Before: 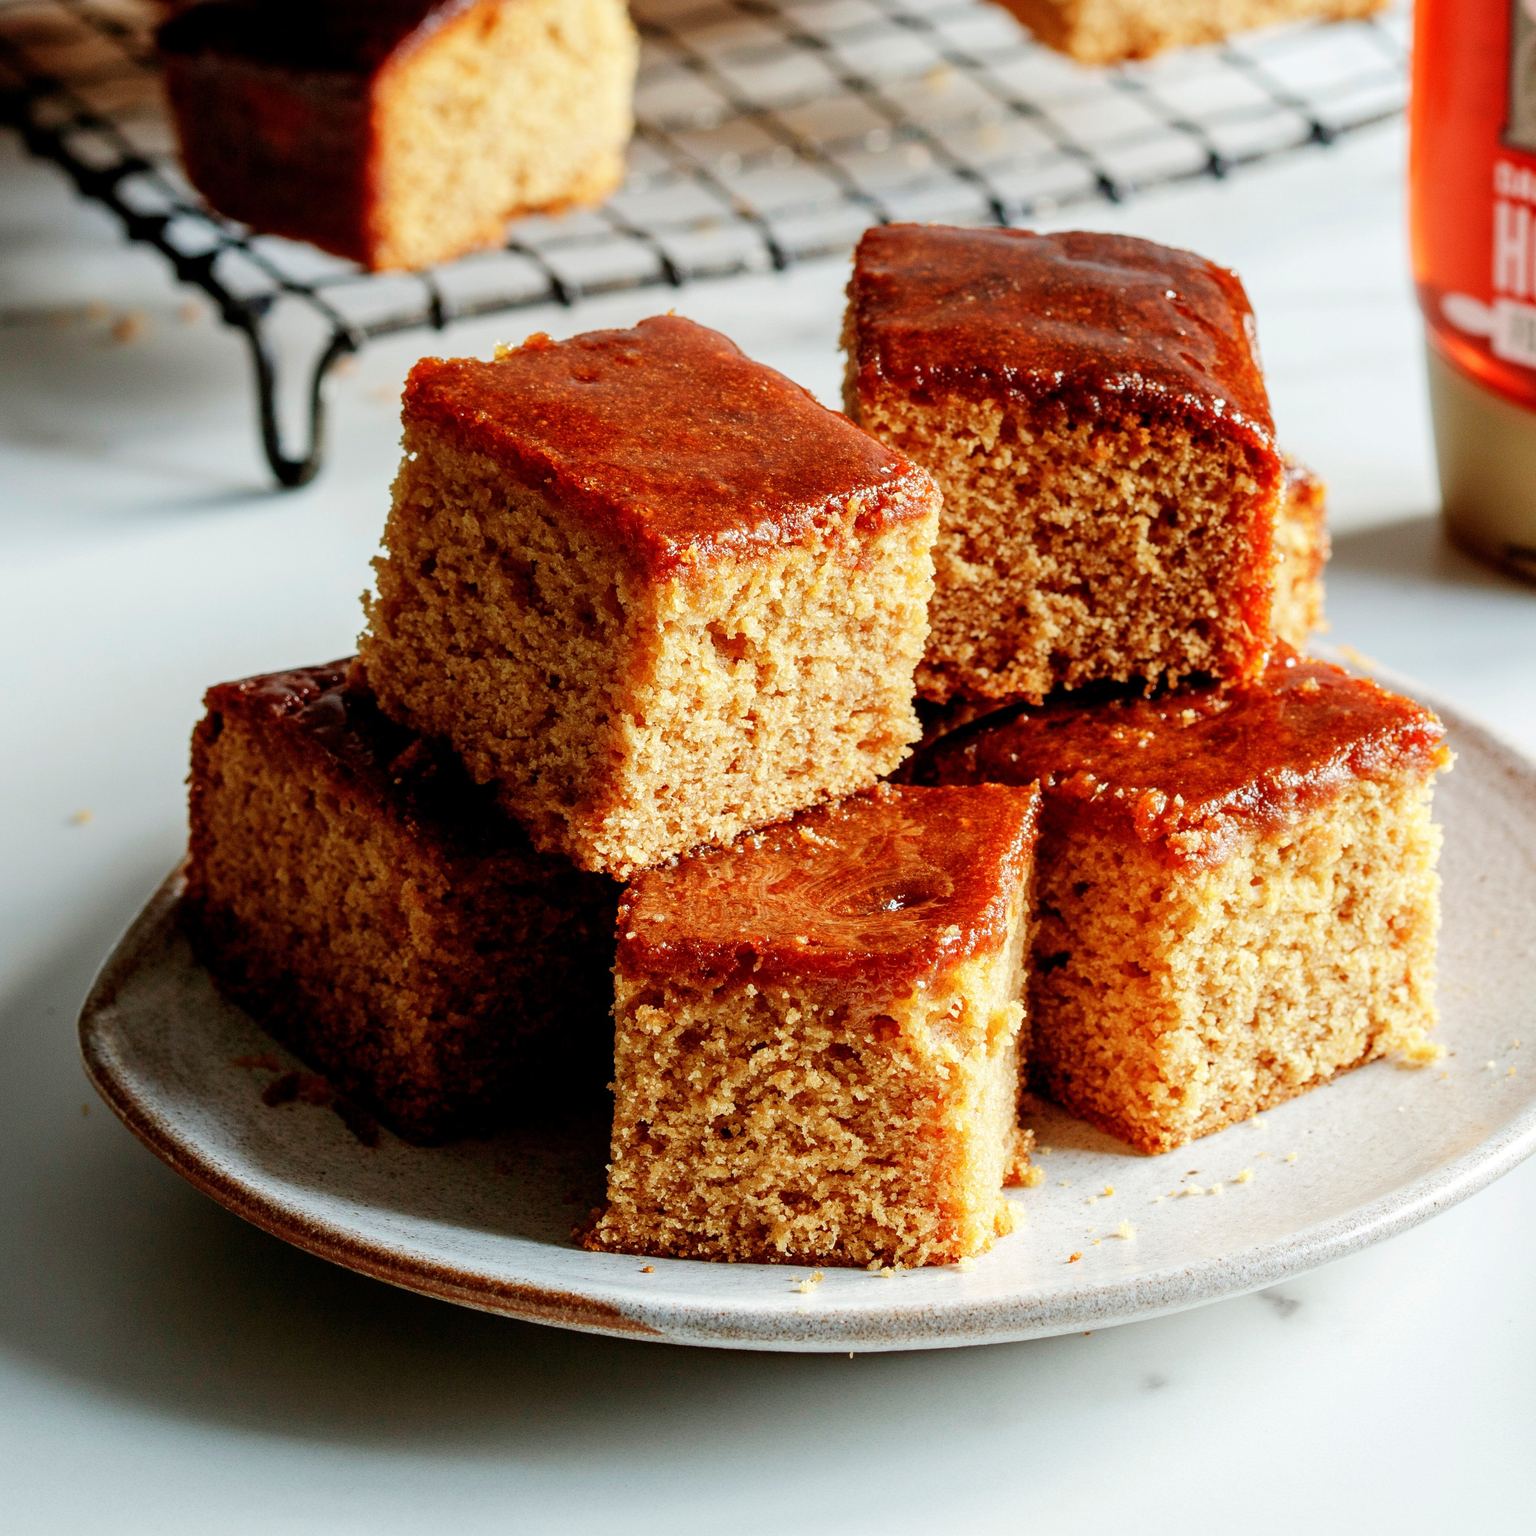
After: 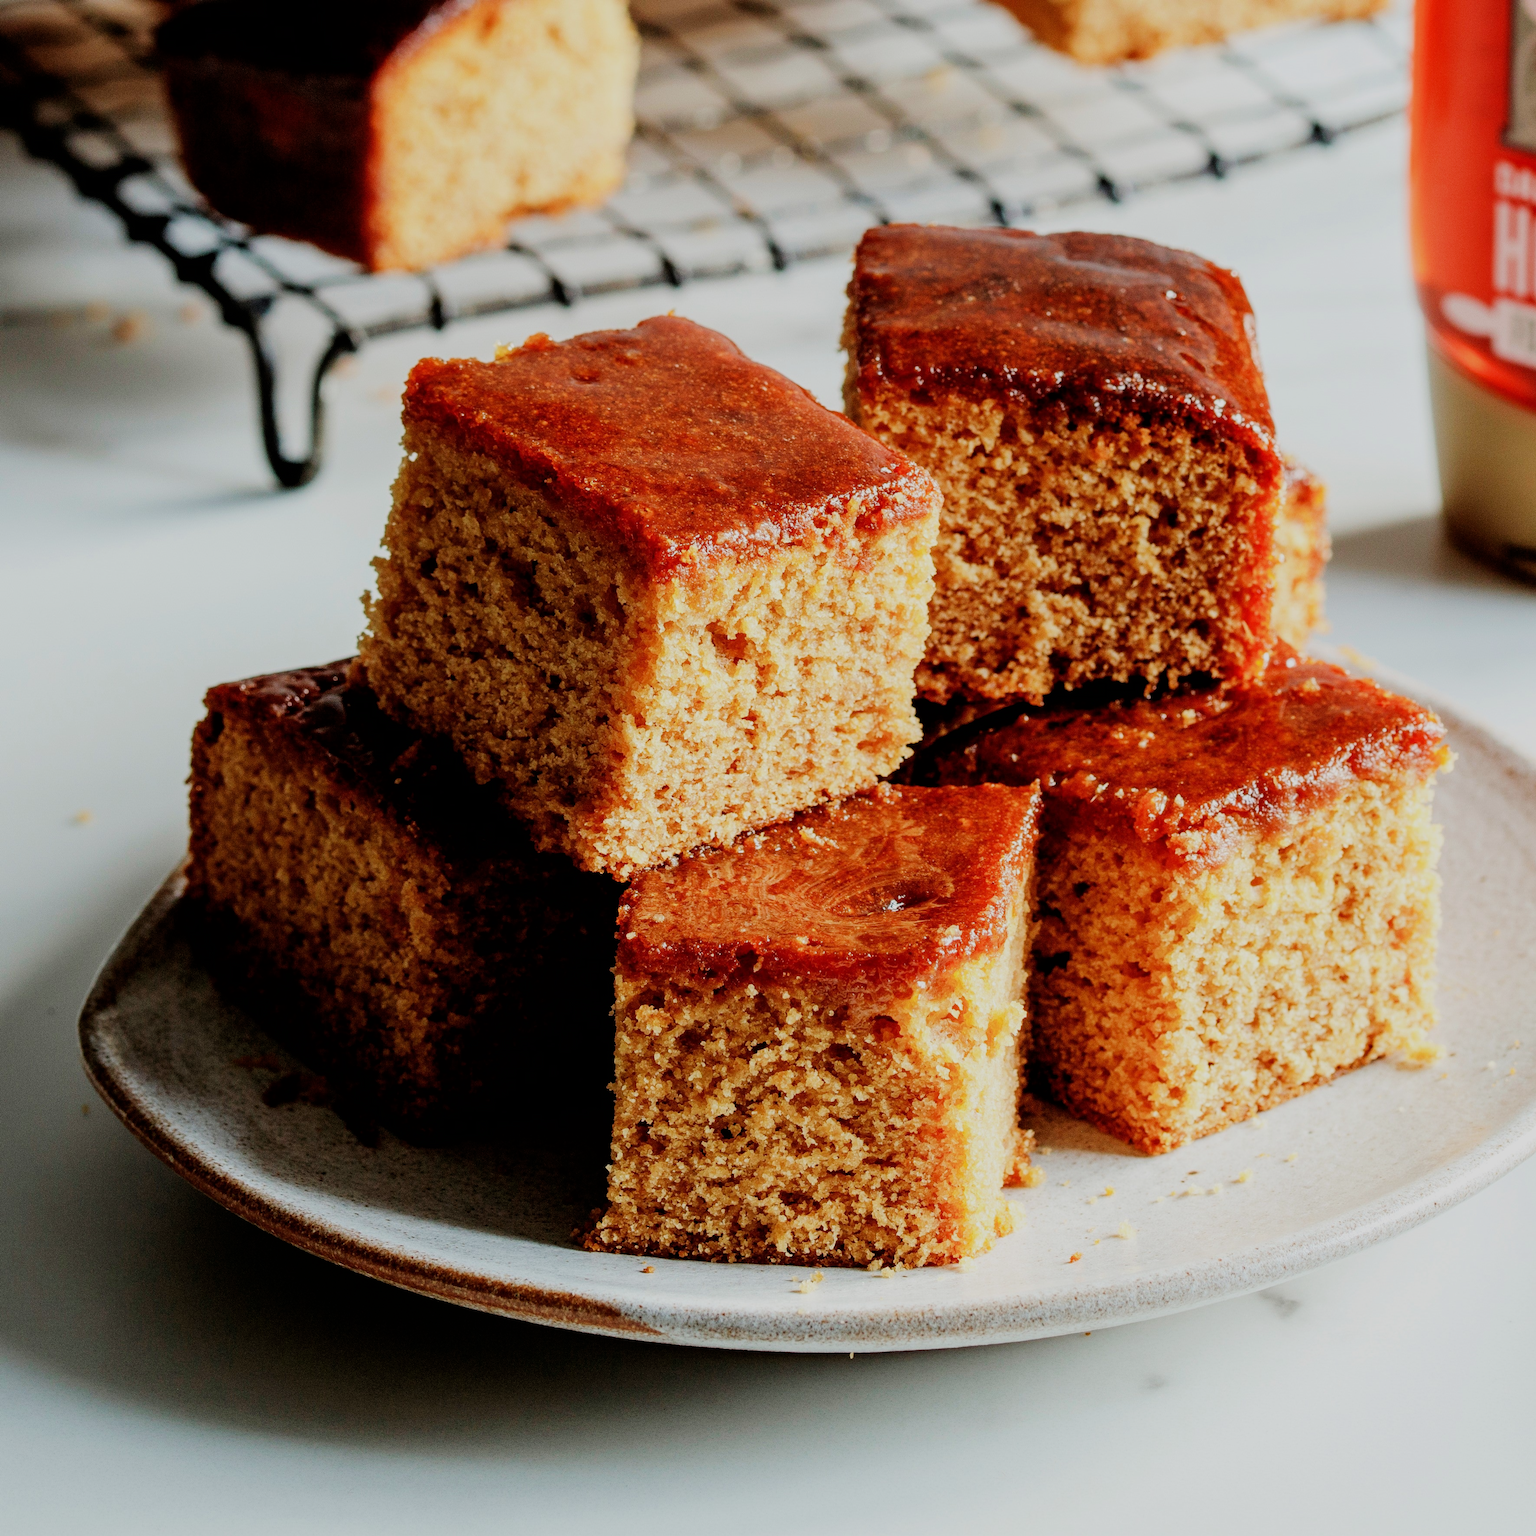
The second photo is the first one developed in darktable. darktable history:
tone equalizer: mask exposure compensation -0.51 EV
filmic rgb: black relative exposure -7.65 EV, white relative exposure 4.56 EV, hardness 3.61, contrast 1.052
